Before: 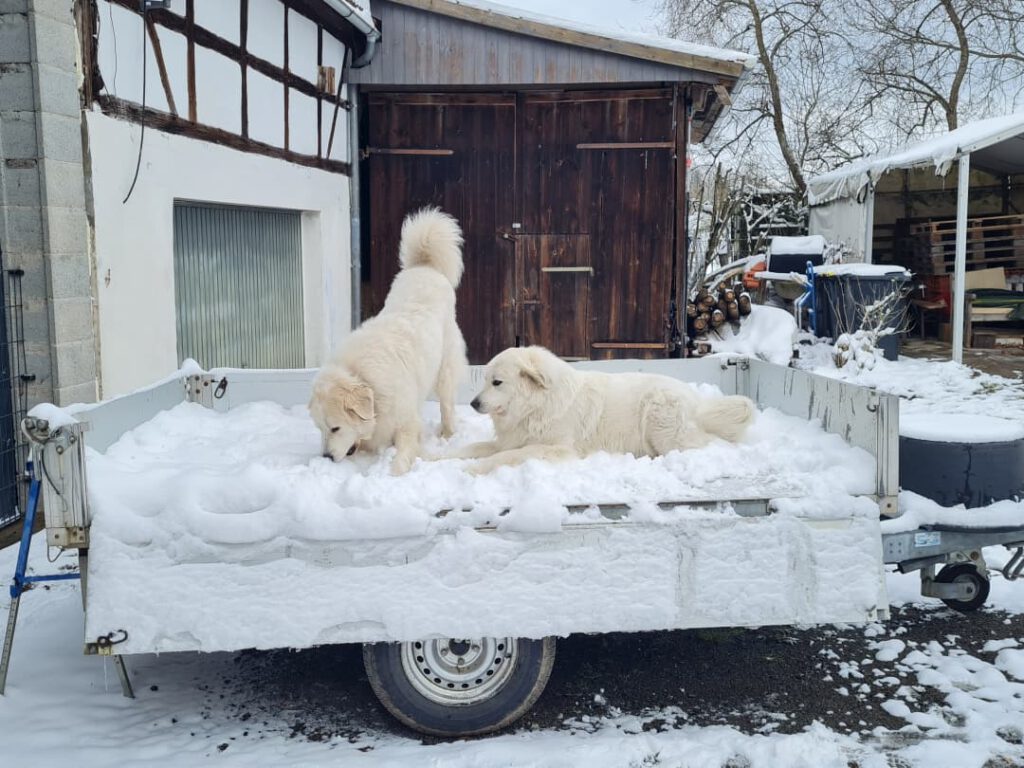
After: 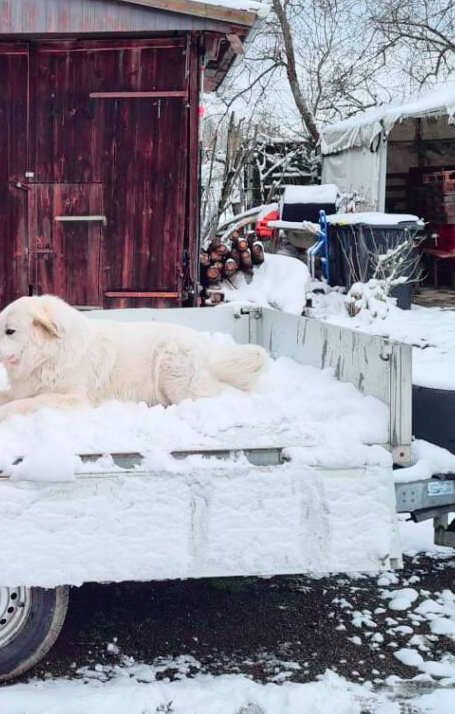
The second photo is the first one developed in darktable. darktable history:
crop: left 47.628%, top 6.643%, right 7.874%
color contrast: green-magenta contrast 1.73, blue-yellow contrast 1.15
tone curve: curves: ch0 [(0, 0.009) (0.105, 0.08) (0.195, 0.18) (0.283, 0.316) (0.384, 0.434) (0.485, 0.531) (0.638, 0.69) (0.81, 0.872) (1, 0.977)]; ch1 [(0, 0) (0.161, 0.092) (0.35, 0.33) (0.379, 0.401) (0.456, 0.469) (0.498, 0.502) (0.52, 0.536) (0.586, 0.617) (0.635, 0.655) (1, 1)]; ch2 [(0, 0) (0.371, 0.362) (0.437, 0.437) (0.483, 0.484) (0.53, 0.515) (0.56, 0.571) (0.622, 0.606) (1, 1)], color space Lab, independent channels, preserve colors none
